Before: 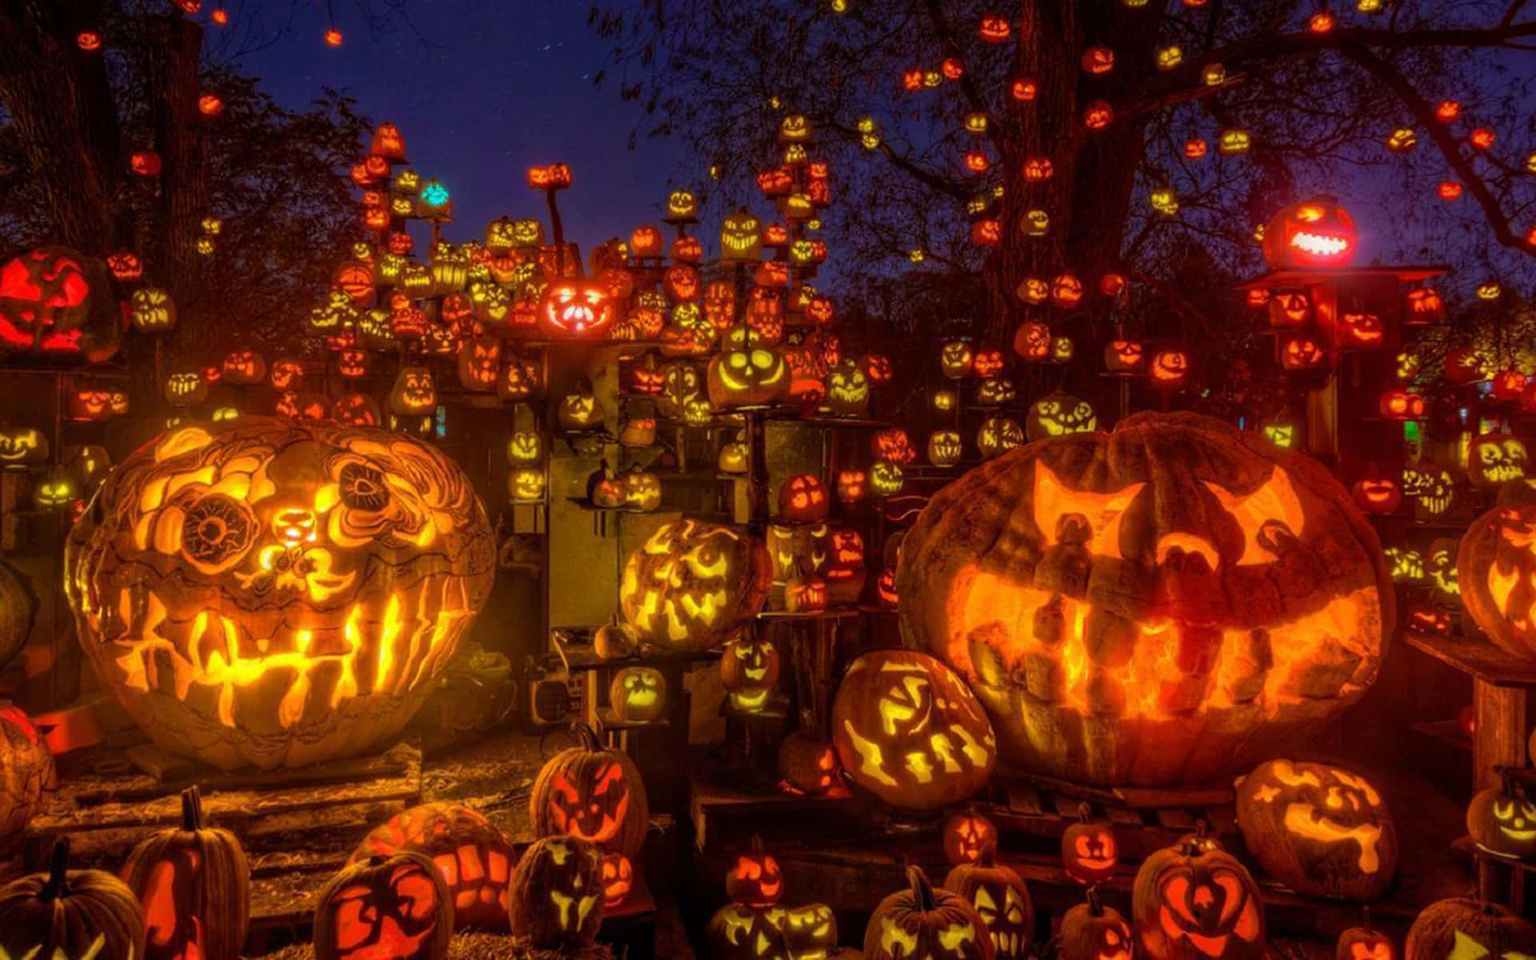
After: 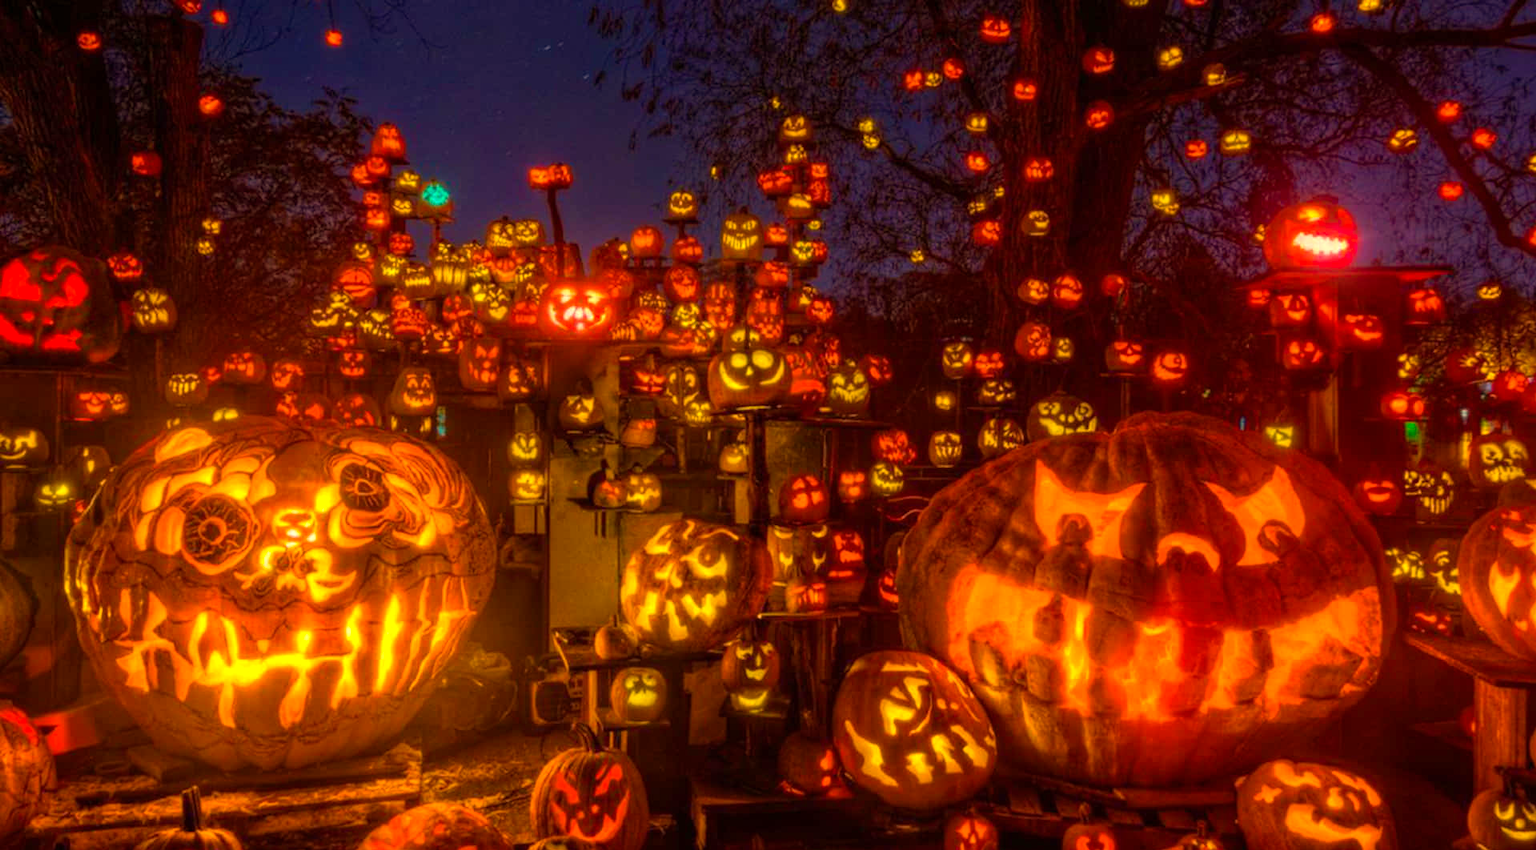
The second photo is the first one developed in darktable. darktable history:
white balance: red 1.138, green 0.996, blue 0.812
crop and rotate: top 0%, bottom 11.49%
color balance rgb: linear chroma grading › global chroma 3.45%, perceptual saturation grading › global saturation 11.24%, perceptual brilliance grading › global brilliance 3.04%, global vibrance 2.8%
